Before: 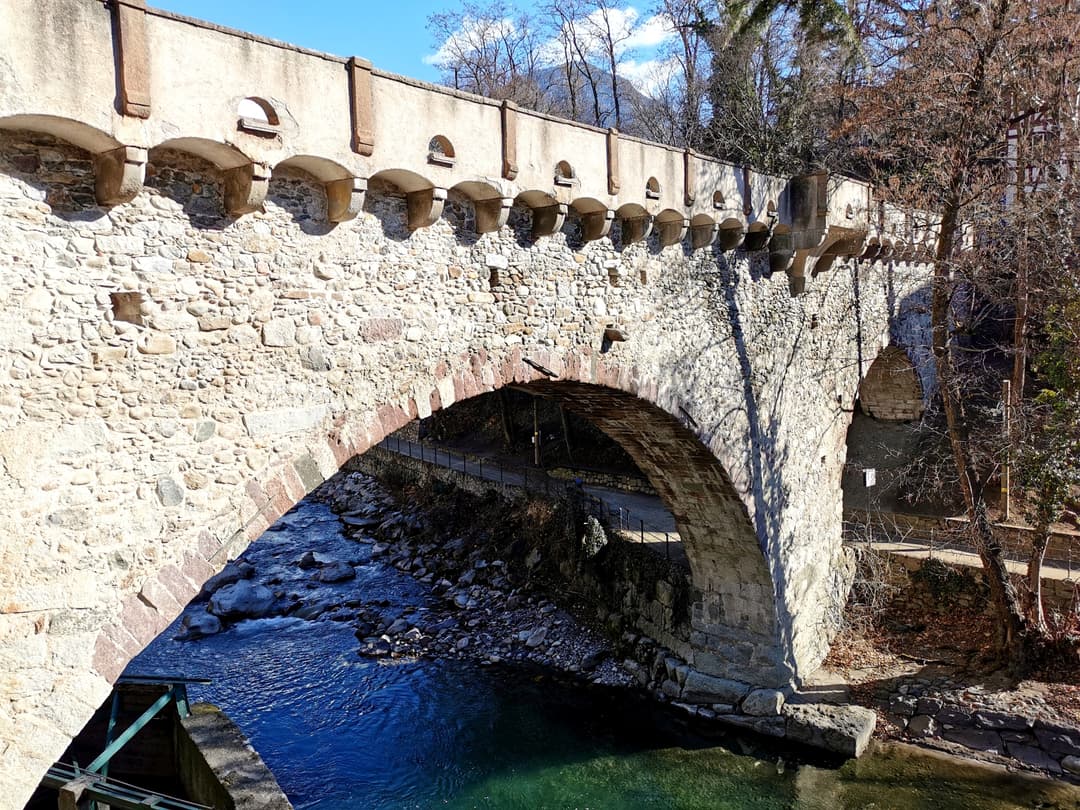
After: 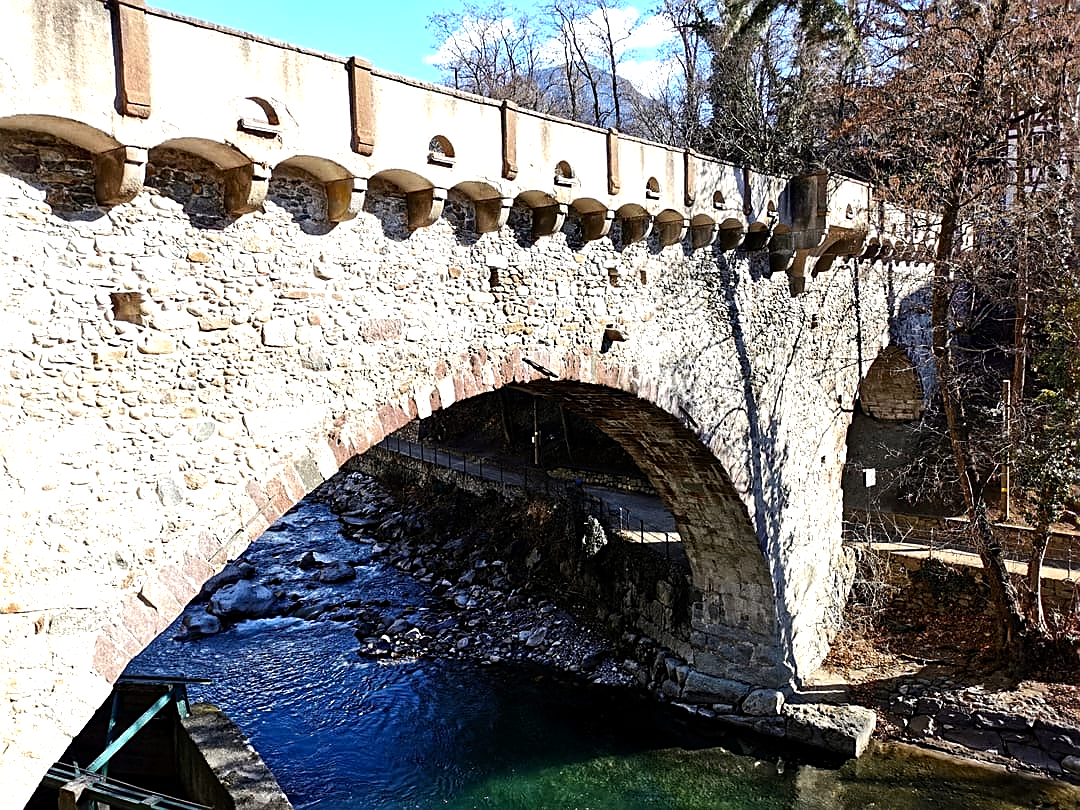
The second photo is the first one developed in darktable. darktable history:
sharpen: on, module defaults
tone equalizer: -8 EV -0.726 EV, -7 EV -0.695 EV, -6 EV -0.581 EV, -5 EV -0.379 EV, -3 EV 0.384 EV, -2 EV 0.6 EV, -1 EV 0.678 EV, +0 EV 0.757 EV, edges refinement/feathering 500, mask exposure compensation -1.57 EV, preserve details no
color zones: curves: ch0 [(0.11, 0.396) (0.195, 0.36) (0.25, 0.5) (0.303, 0.412) (0.357, 0.544) (0.75, 0.5) (0.967, 0.328)]; ch1 [(0, 0.468) (0.112, 0.512) (0.202, 0.6) (0.25, 0.5) (0.307, 0.352) (0.357, 0.544) (0.75, 0.5) (0.963, 0.524)]
